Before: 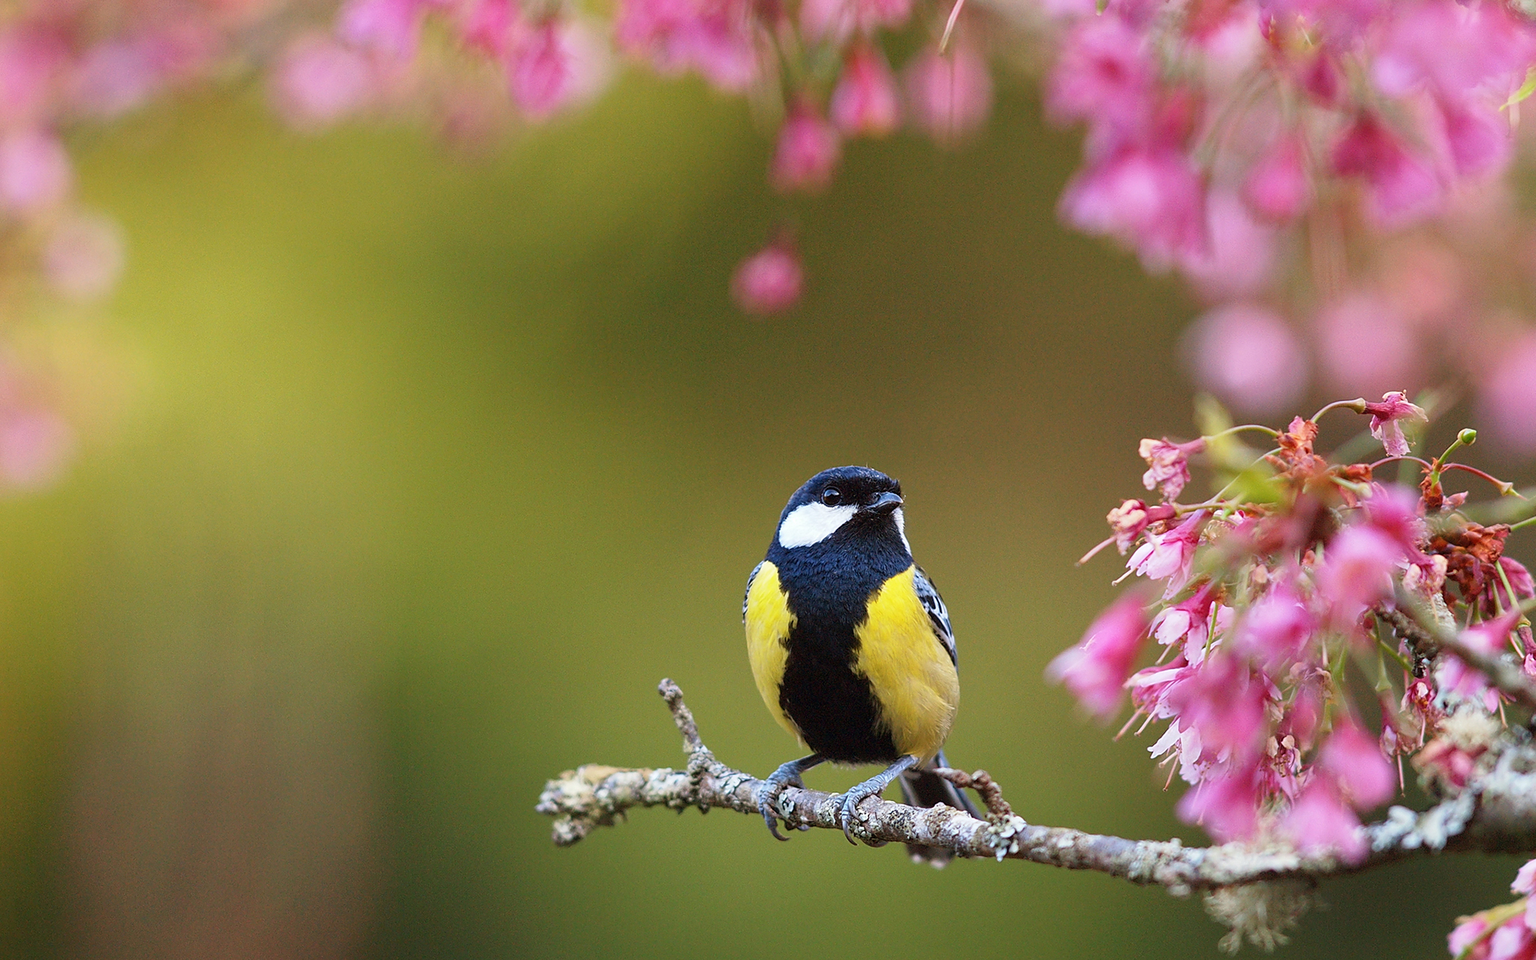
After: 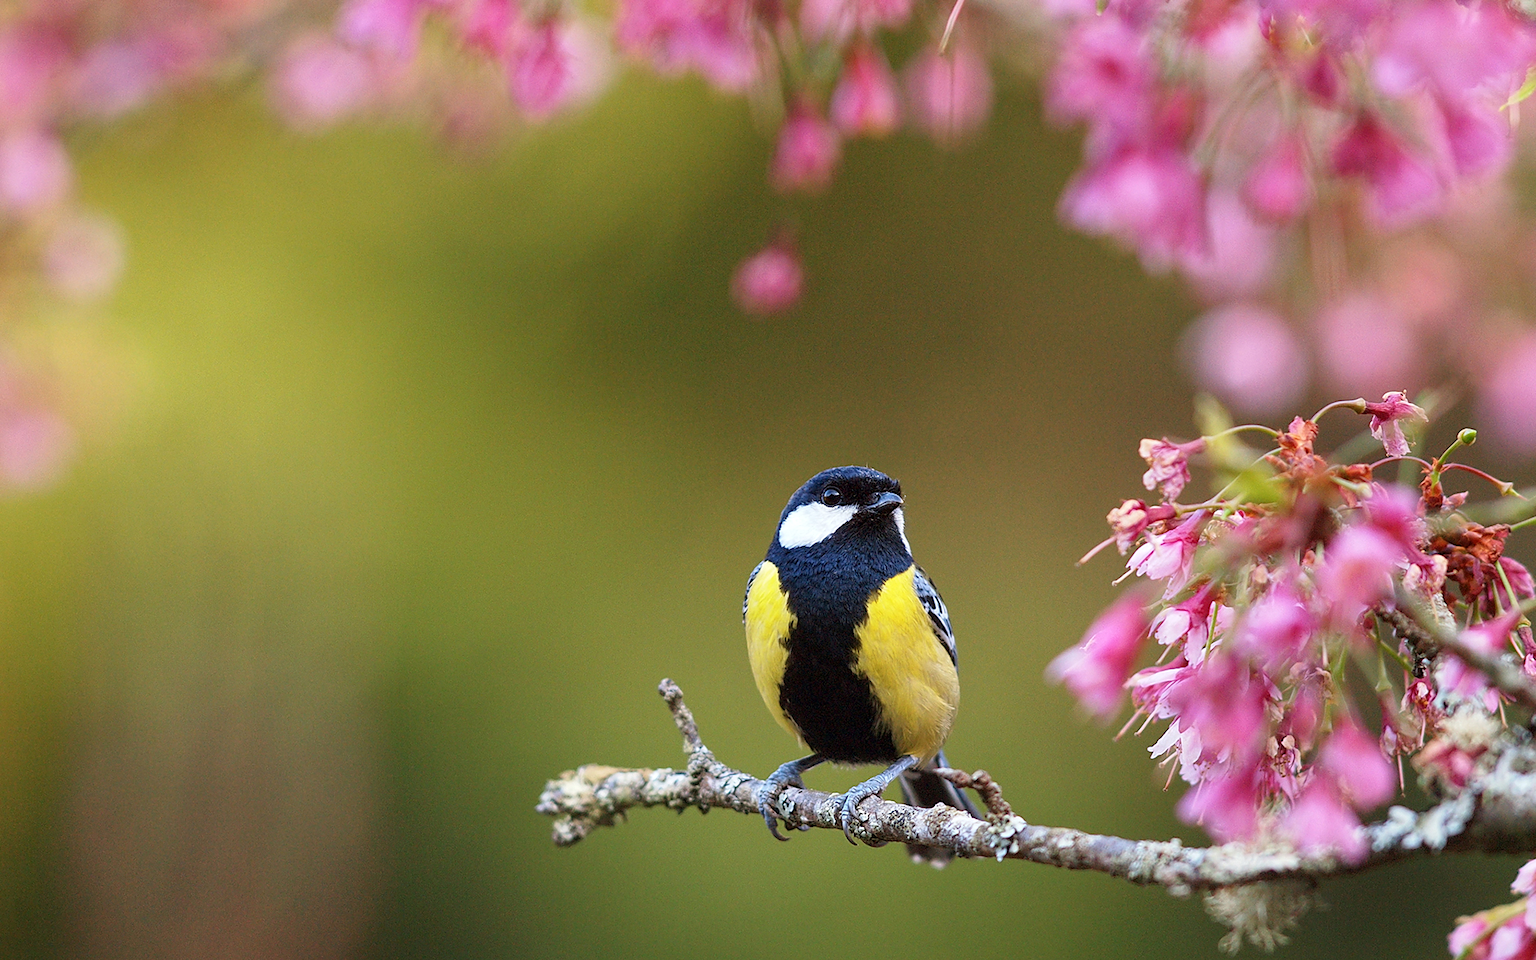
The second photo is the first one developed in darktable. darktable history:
local contrast: highlights 105%, shadows 98%, detail 120%, midtone range 0.2
